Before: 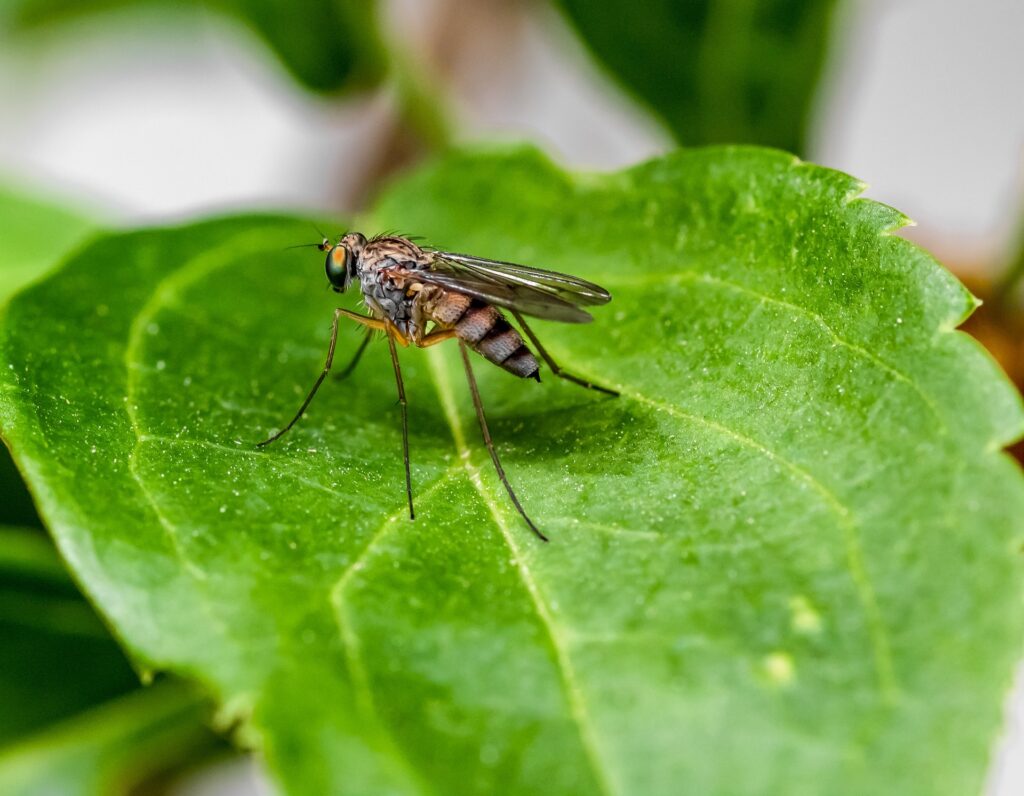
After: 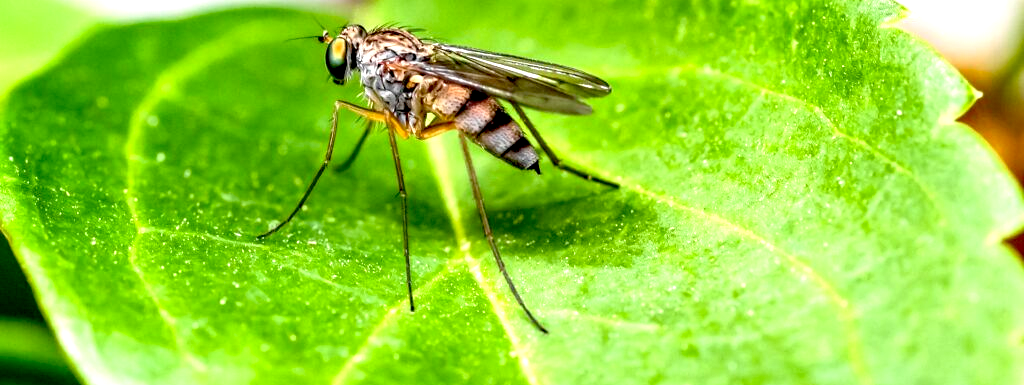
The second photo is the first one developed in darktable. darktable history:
crop and rotate: top 26.176%, bottom 25.43%
exposure: black level correction 0.011, exposure 1.084 EV, compensate exposure bias true, compensate highlight preservation false
